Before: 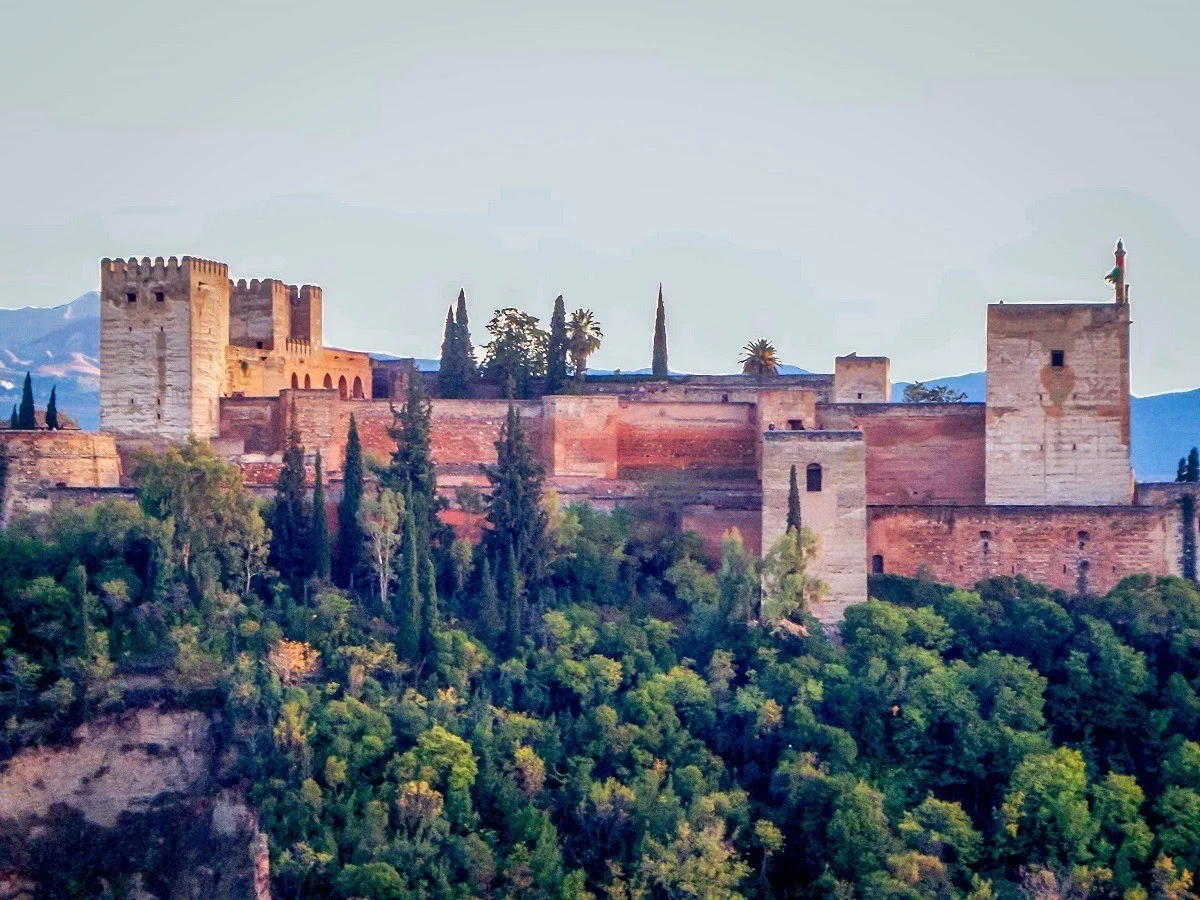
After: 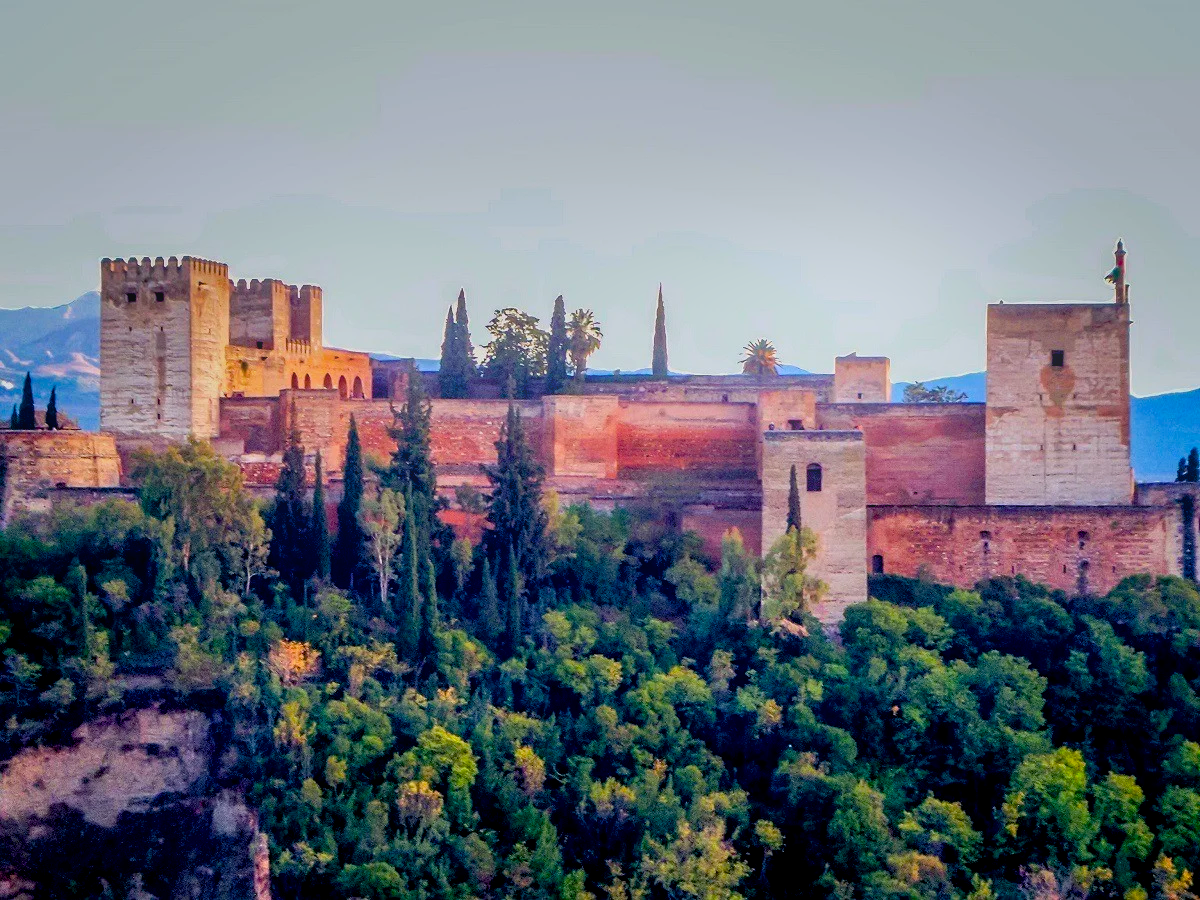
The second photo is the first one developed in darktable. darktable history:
graduated density: rotation -0.352°, offset 57.64
color balance rgb: perceptual saturation grading › global saturation 25%, global vibrance 20%
exposure: black level correction 0.011, compensate highlight preservation false
bloom: on, module defaults
